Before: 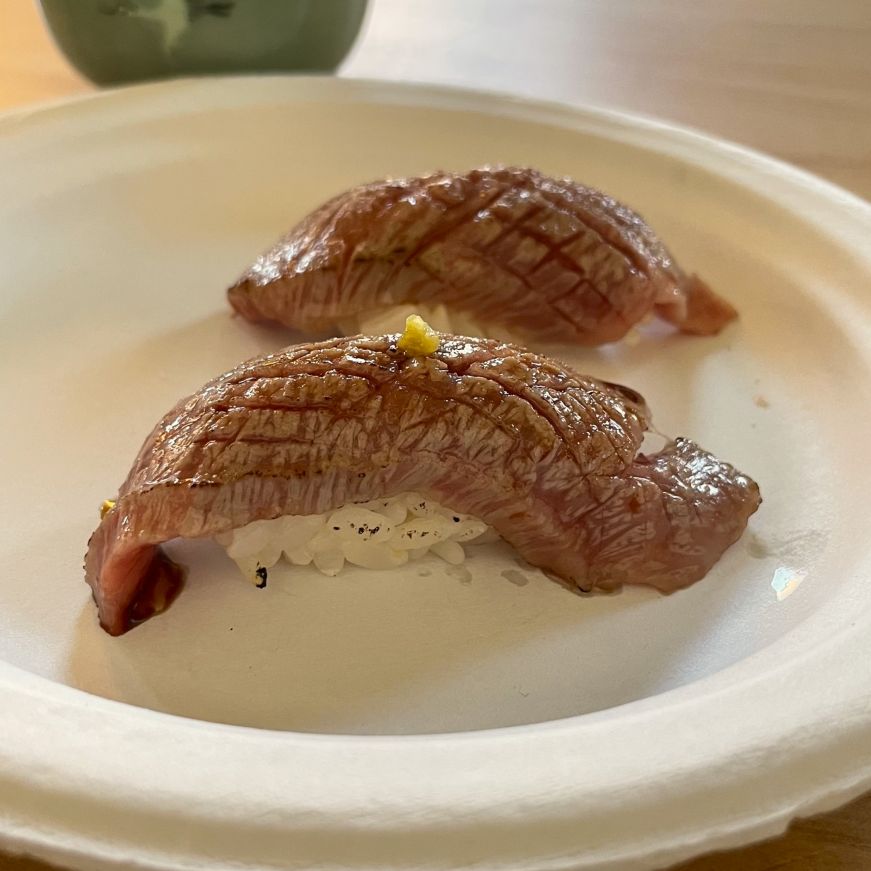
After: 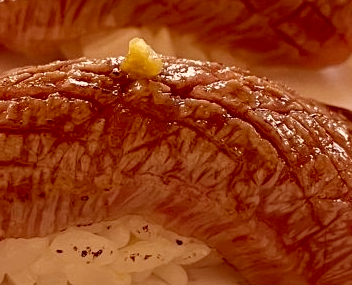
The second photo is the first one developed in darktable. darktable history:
crop: left 31.863%, top 31.857%, right 27.678%, bottom 35.363%
color correction: highlights a* 9.47, highlights b* 8.63, shadows a* 39.68, shadows b* 39.62, saturation 0.799
